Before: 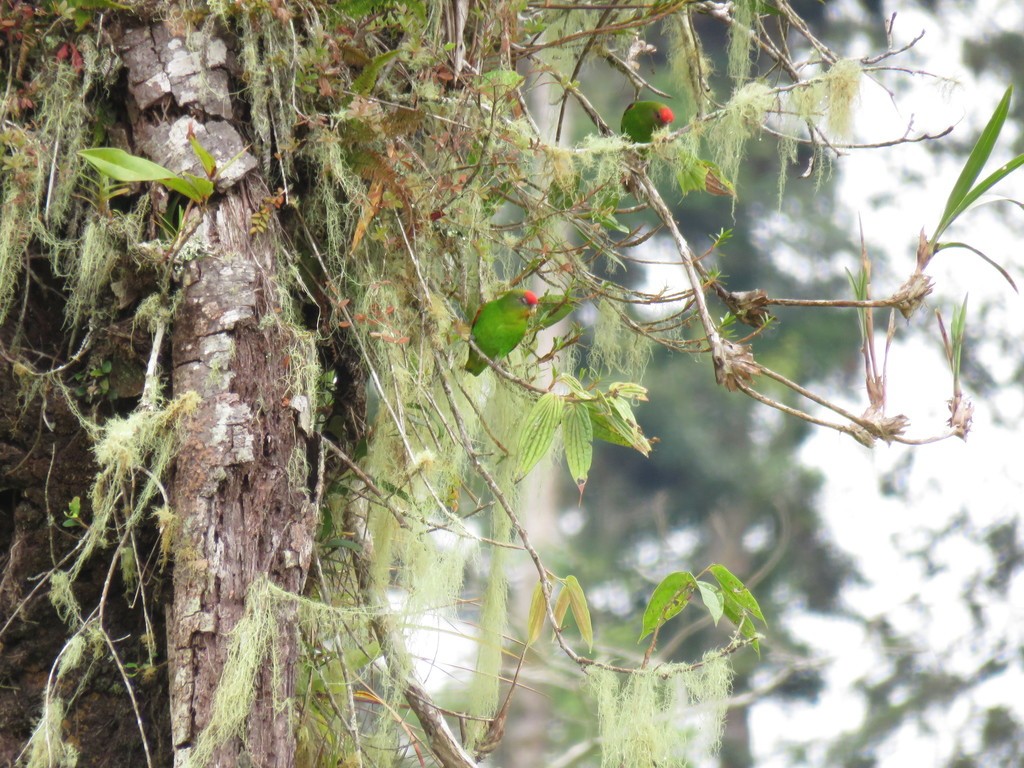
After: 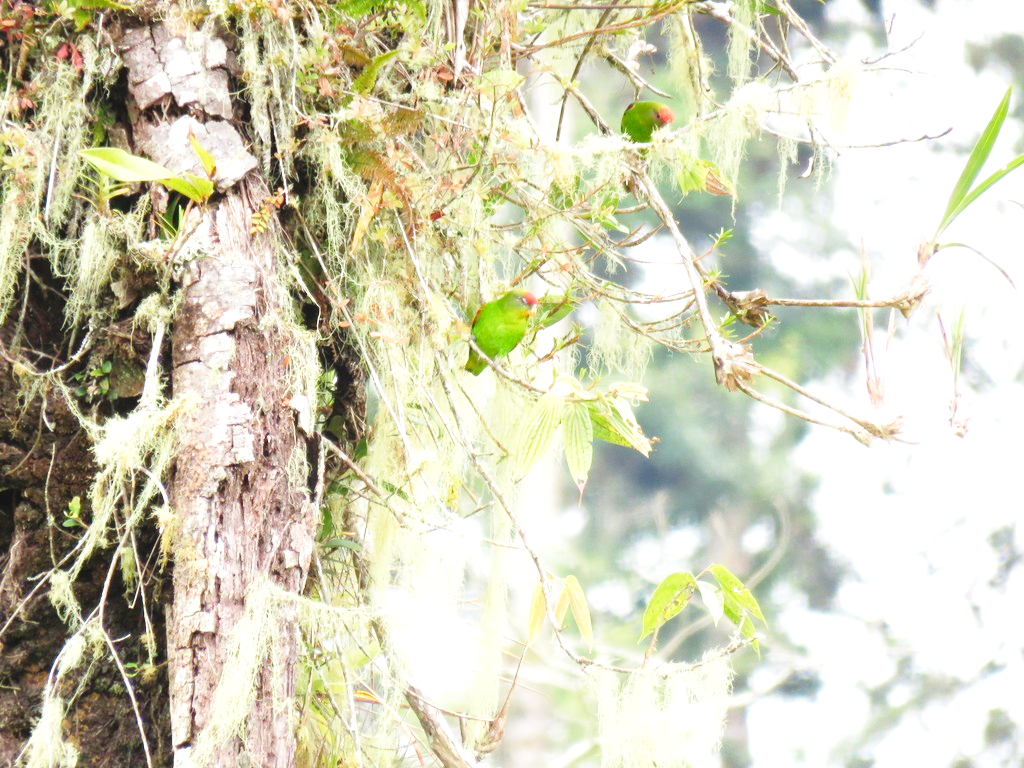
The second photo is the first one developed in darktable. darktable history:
exposure: exposure 0.781 EV, compensate highlight preservation false
base curve: curves: ch0 [(0, 0) (0.028, 0.03) (0.121, 0.232) (0.46, 0.748) (0.859, 0.968) (1, 1)], preserve colors none
